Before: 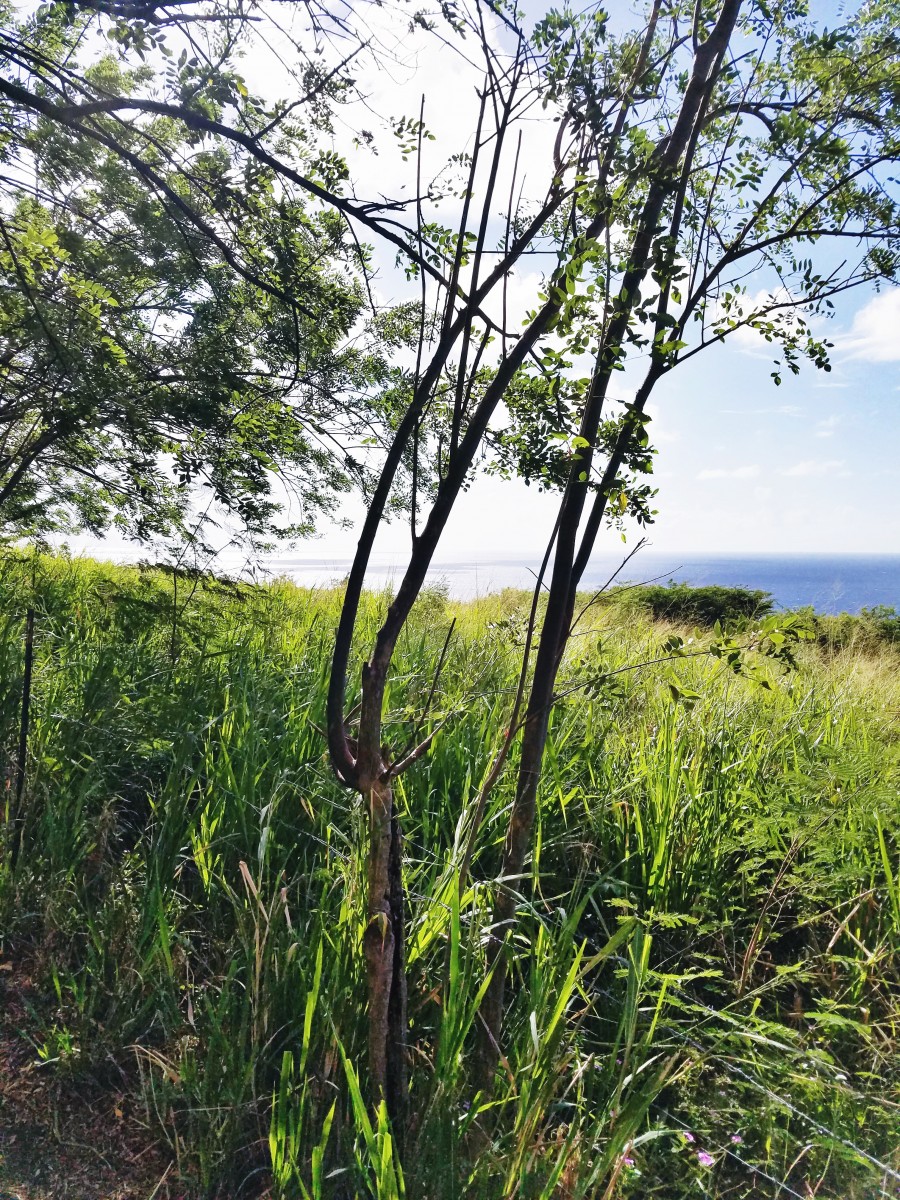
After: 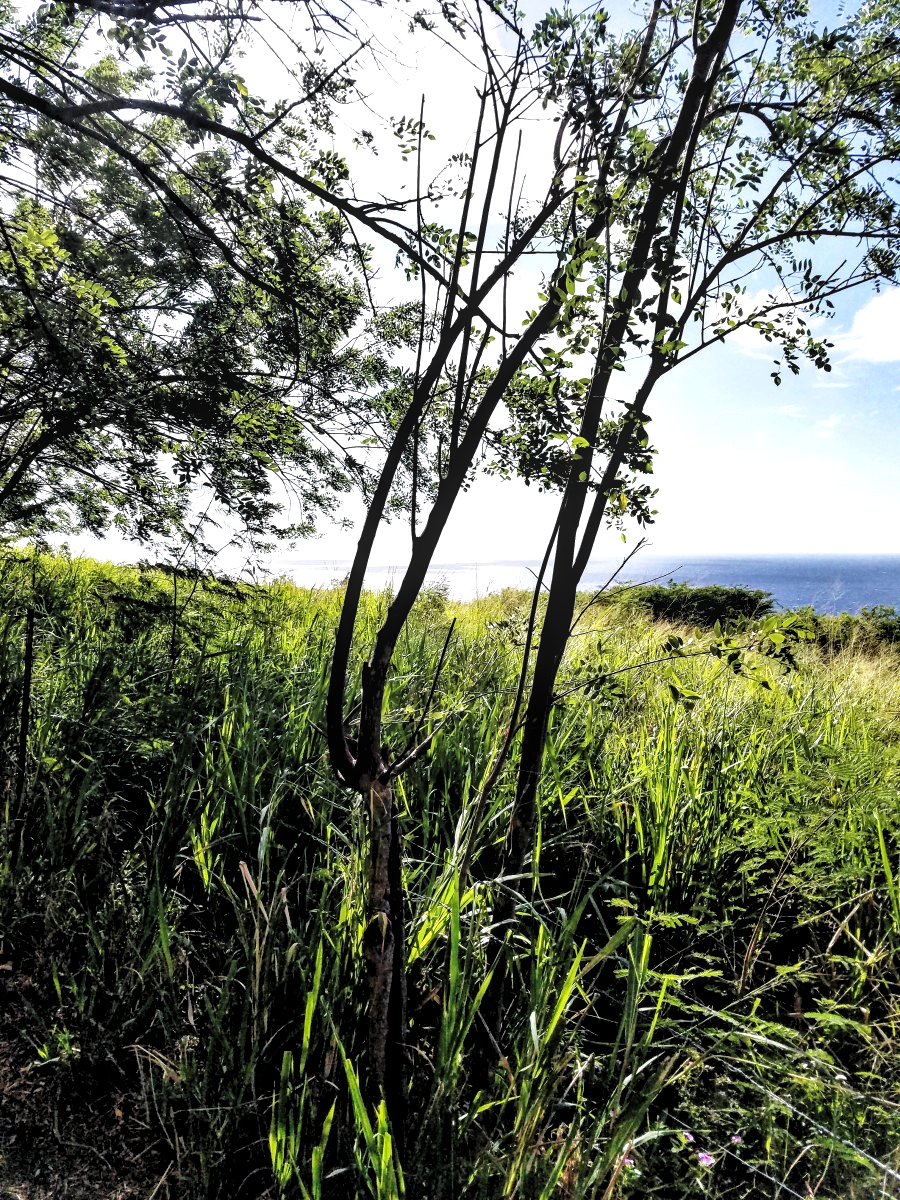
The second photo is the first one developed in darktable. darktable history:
levels: levels [0.182, 0.542, 0.902]
local contrast: on, module defaults
